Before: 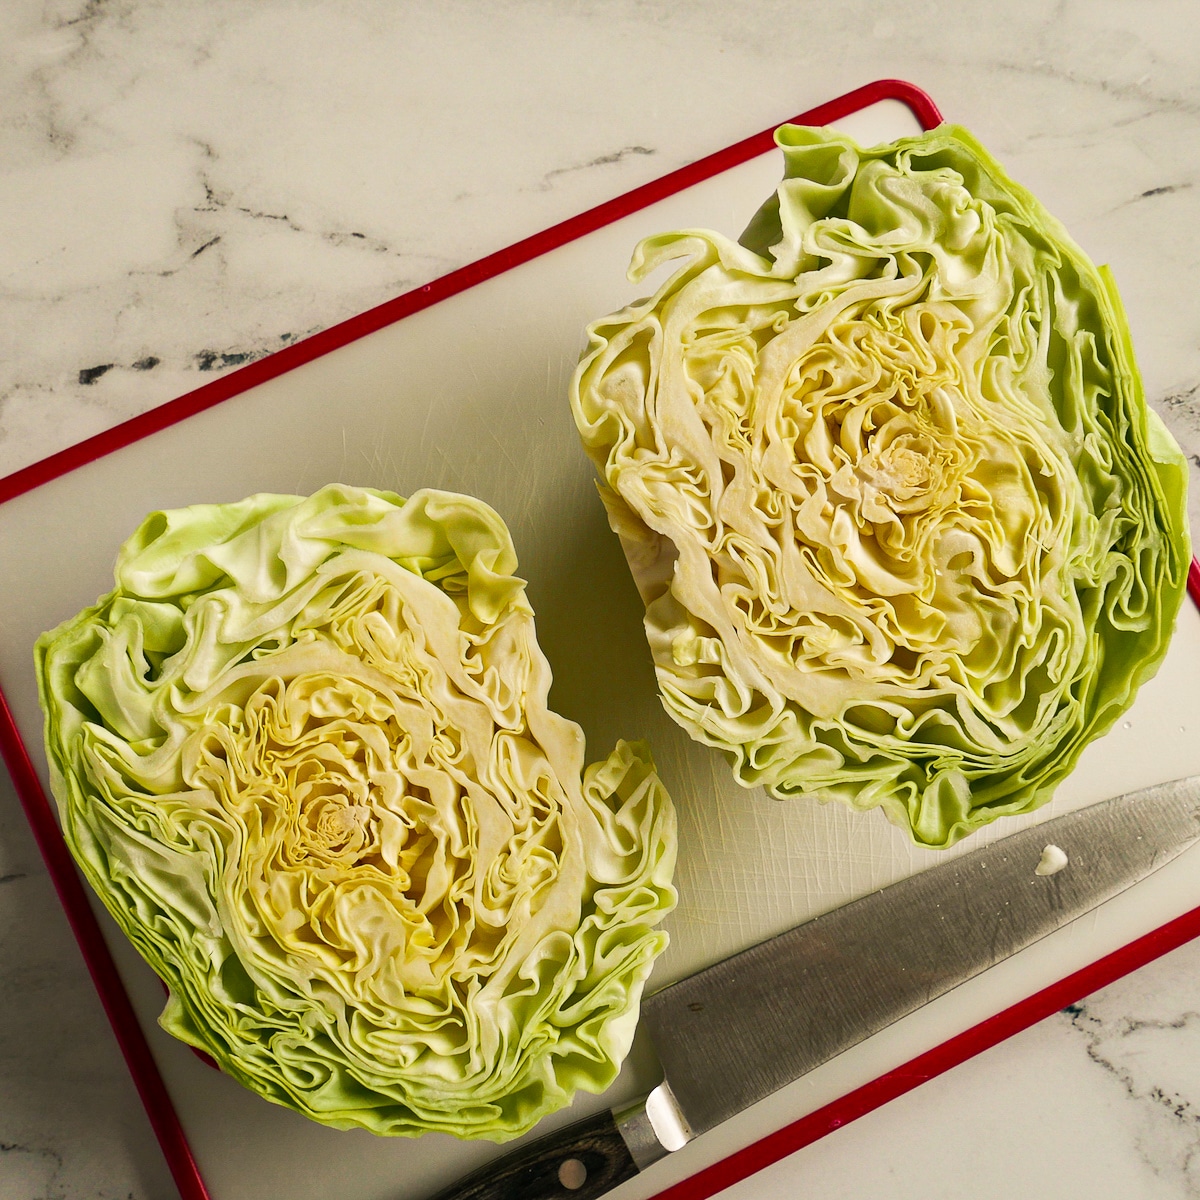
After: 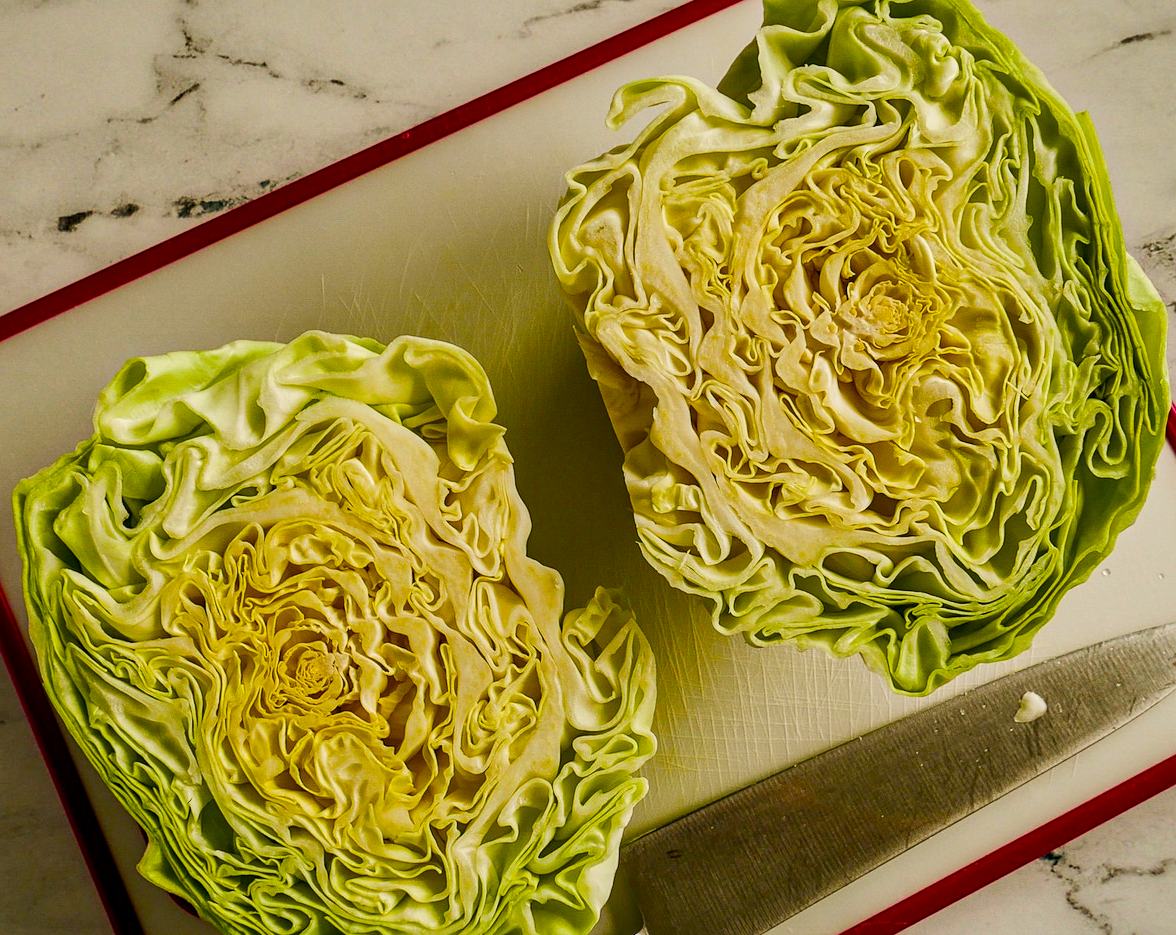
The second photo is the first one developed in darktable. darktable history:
crop and rotate: left 1.804%, top 12.79%, right 0.148%, bottom 9.23%
shadows and highlights: shadows 52.69, soften with gaussian
exposure: black level correction 0, exposure -0.684 EV, compensate highlight preservation false
local contrast: highlights 24%, detail 130%
color balance rgb: perceptual saturation grading › global saturation 35.087%, perceptual saturation grading › highlights -24.775%, perceptual saturation grading › shadows 50.24%, global vibrance 20%
sharpen: amount 0.216
levels: mode automatic
